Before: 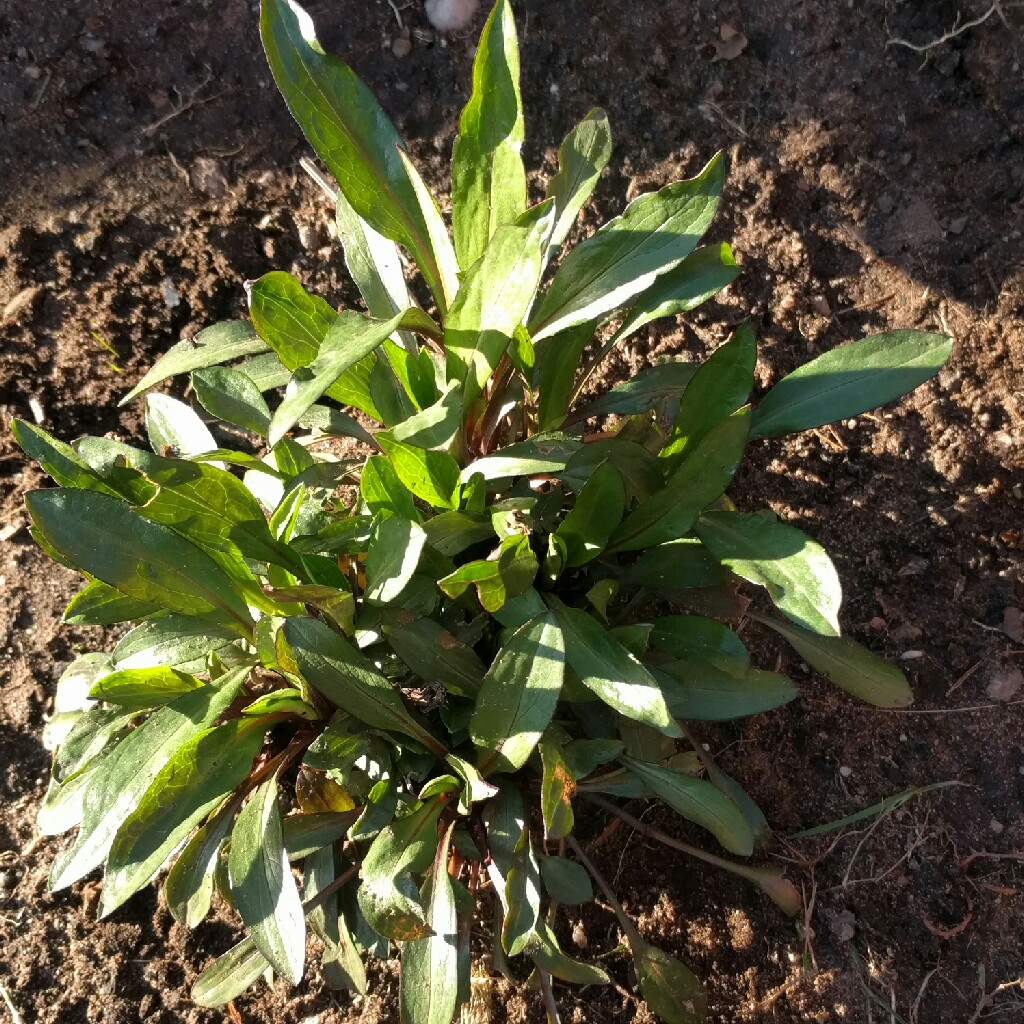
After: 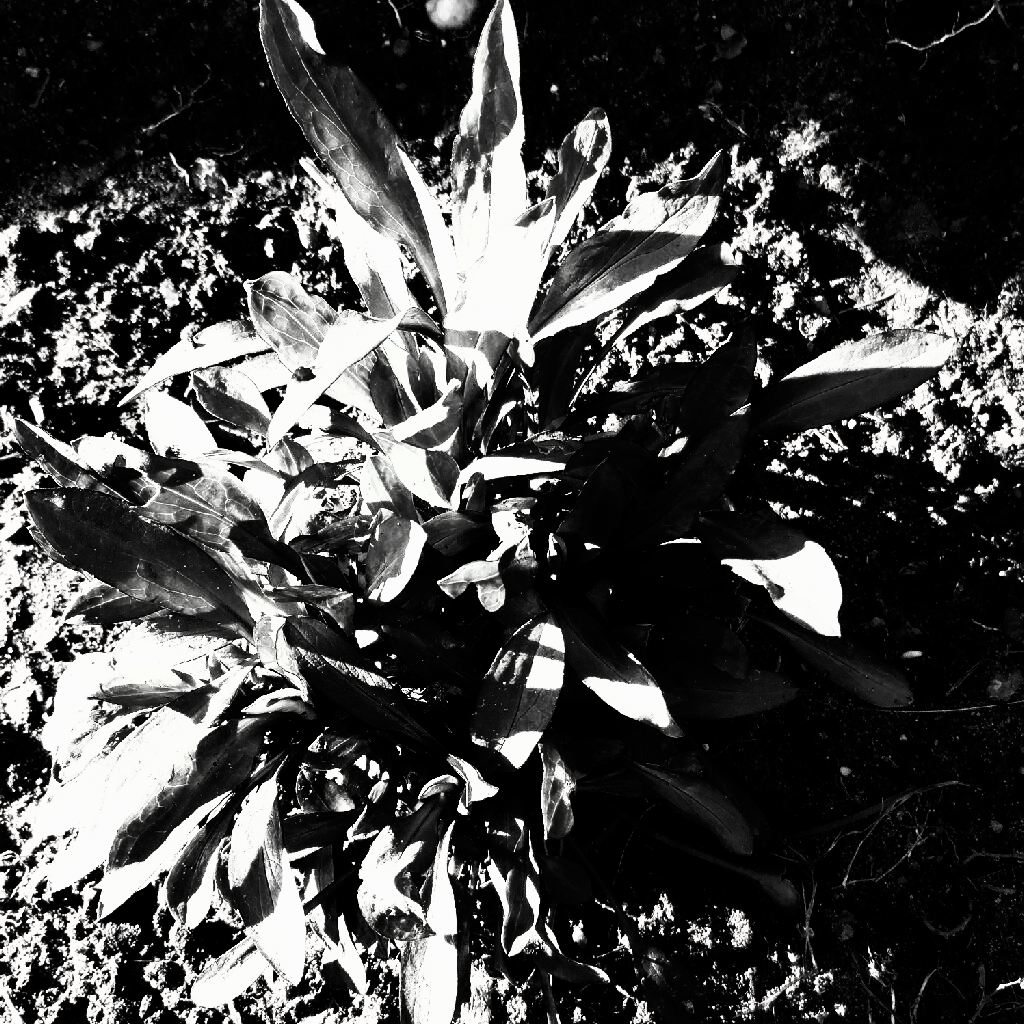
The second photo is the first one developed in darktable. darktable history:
filmic rgb: black relative exposure -5.07 EV, white relative exposure 3.54 EV, hardness 3.17, contrast 1.301, highlights saturation mix -48.73%, color science v5 (2021), contrast in shadows safe, contrast in highlights safe
tone curve: curves: ch0 [(0, 0) (0.003, 0) (0.011, 0.001) (0.025, 0.003) (0.044, 0.003) (0.069, 0.006) (0.1, 0.009) (0.136, 0.014) (0.177, 0.029) (0.224, 0.061) (0.277, 0.127) (0.335, 0.218) (0.399, 0.38) (0.468, 0.588) (0.543, 0.809) (0.623, 0.947) (0.709, 0.987) (0.801, 0.99) (0.898, 0.99) (1, 1)], color space Lab, linked channels, preserve colors none
